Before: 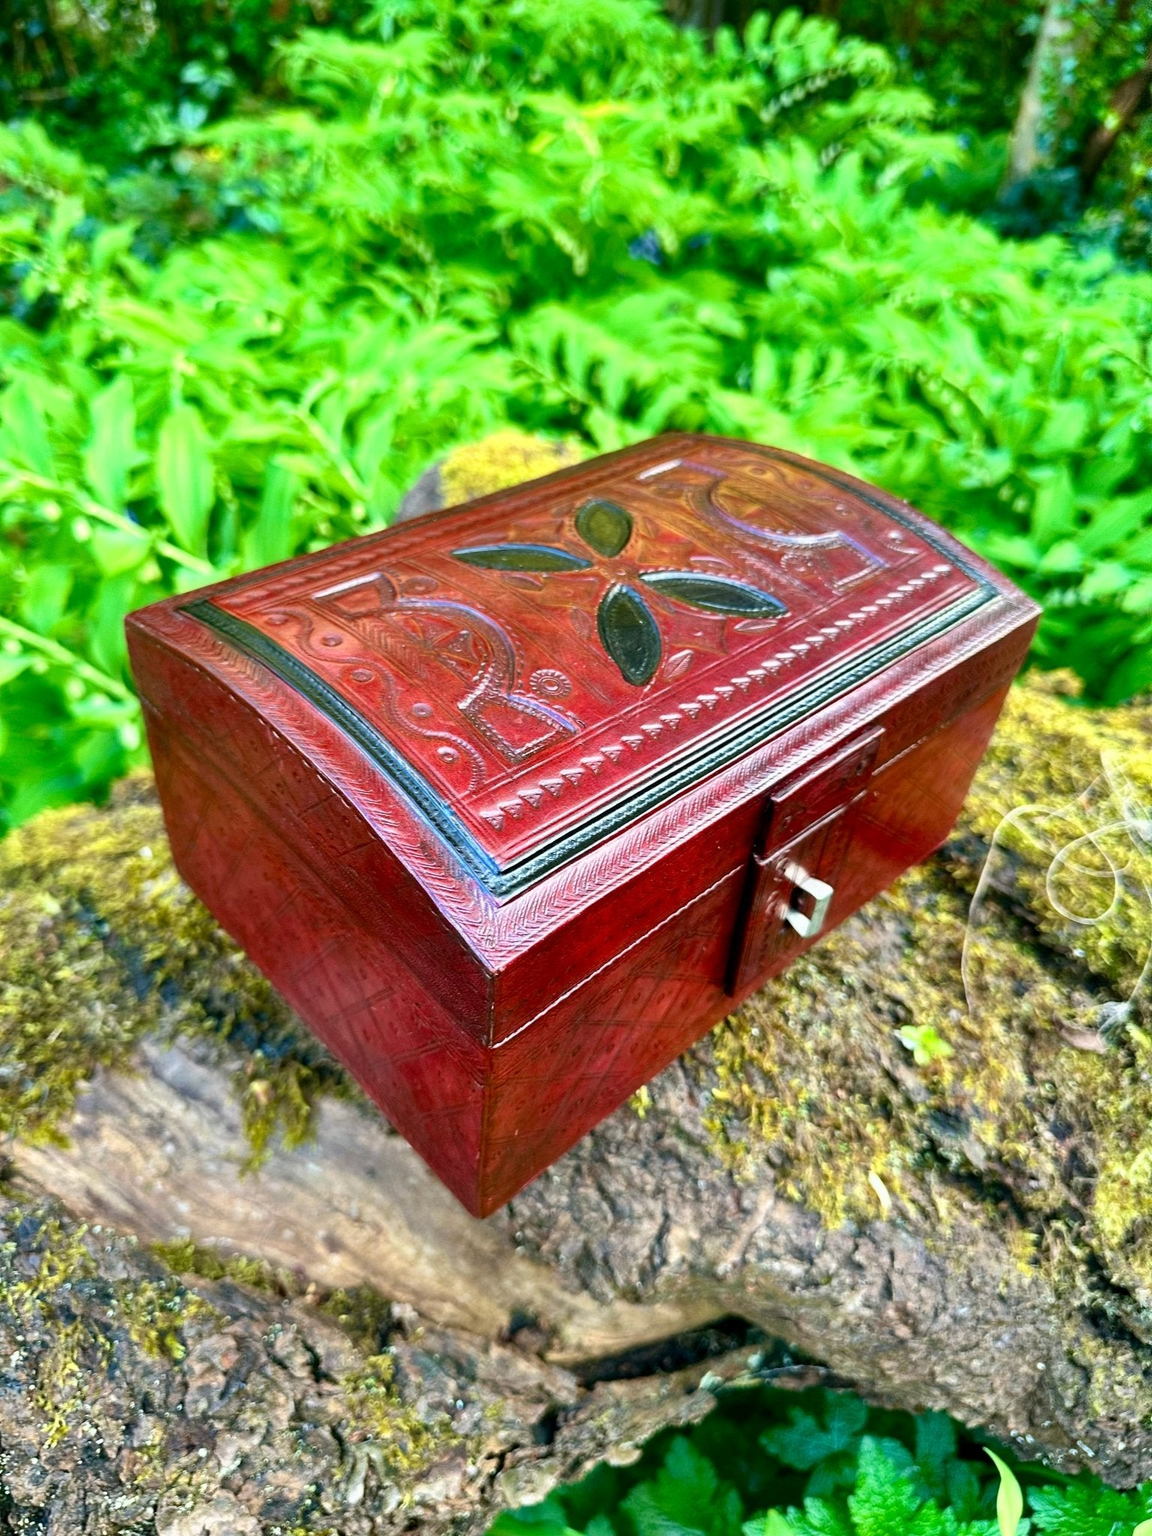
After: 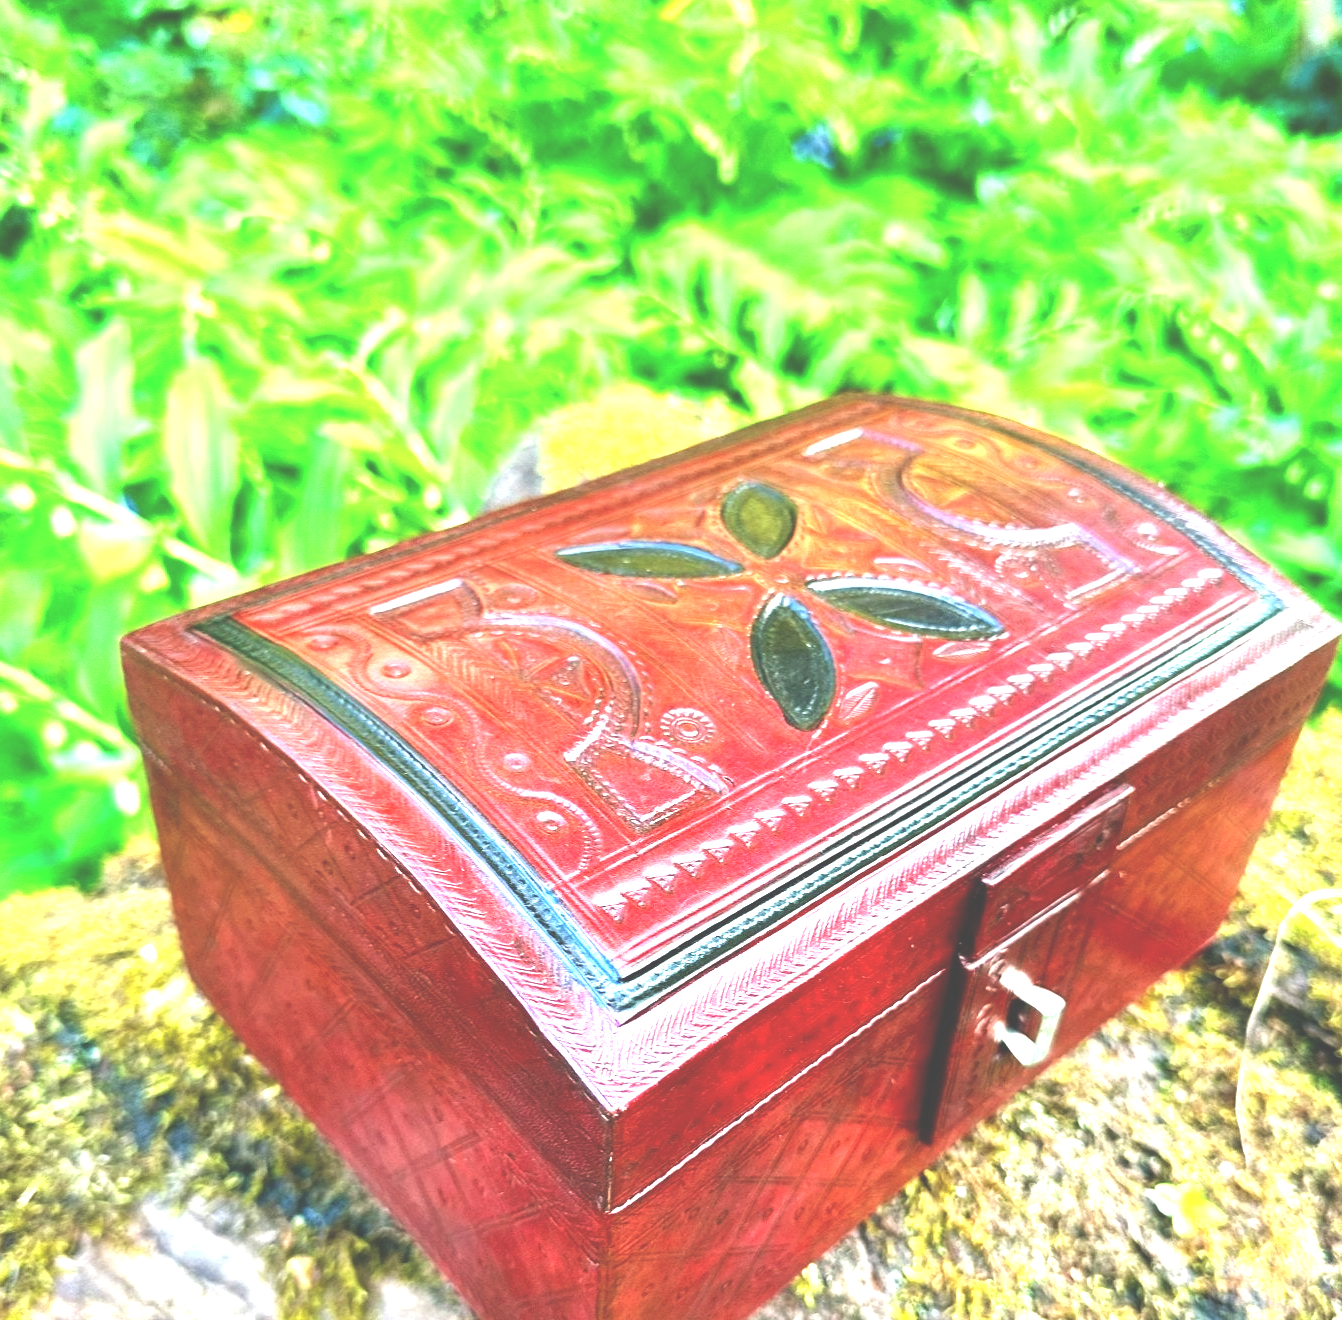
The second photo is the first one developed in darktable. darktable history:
exposure: black level correction -0.023, exposure 1.395 EV, compensate highlight preservation false
crop: left 3.016%, top 8.992%, right 9.613%, bottom 26.511%
tone equalizer: smoothing diameter 24.8%, edges refinement/feathering 12.08, preserve details guided filter
